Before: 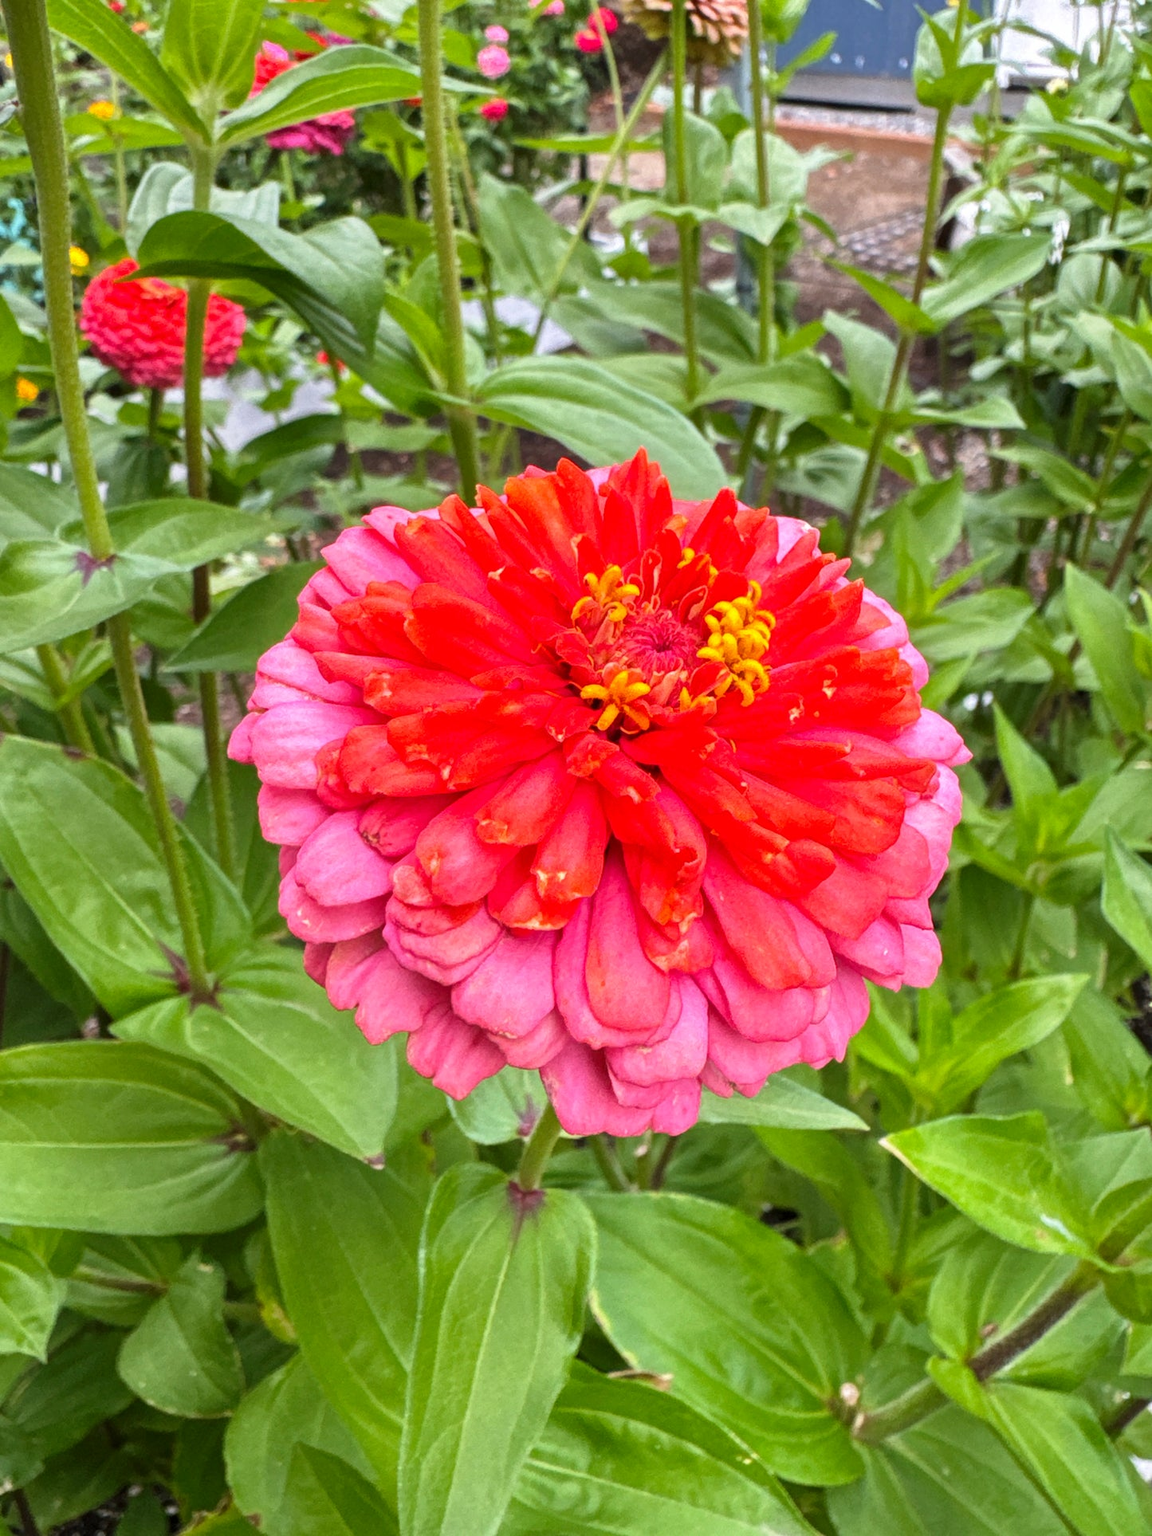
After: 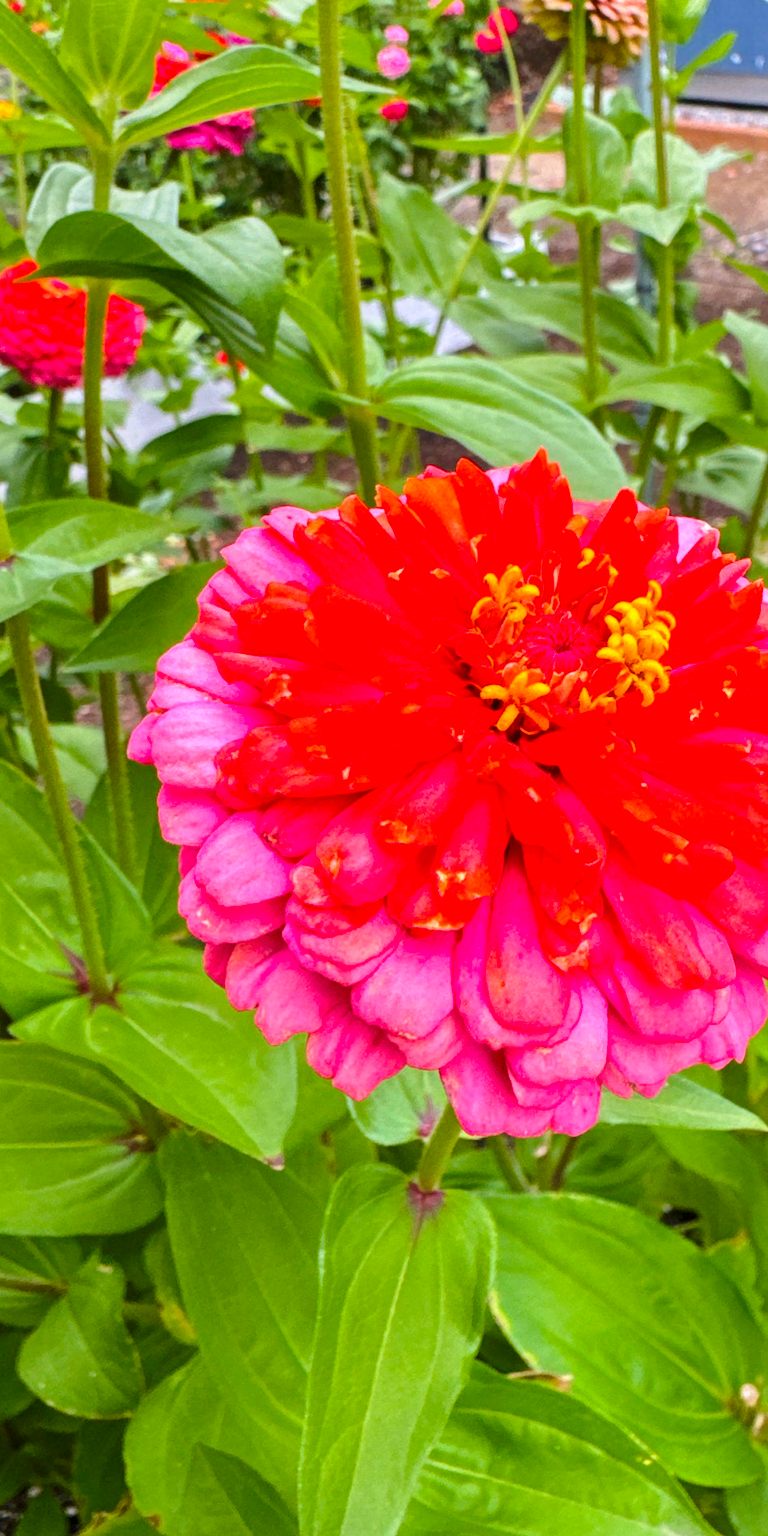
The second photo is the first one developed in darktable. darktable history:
crop and rotate: left 8.786%, right 24.548%
color balance rgb: perceptual saturation grading › global saturation 25%, perceptual brilliance grading › mid-tones 10%, perceptual brilliance grading › shadows 15%, global vibrance 20%
